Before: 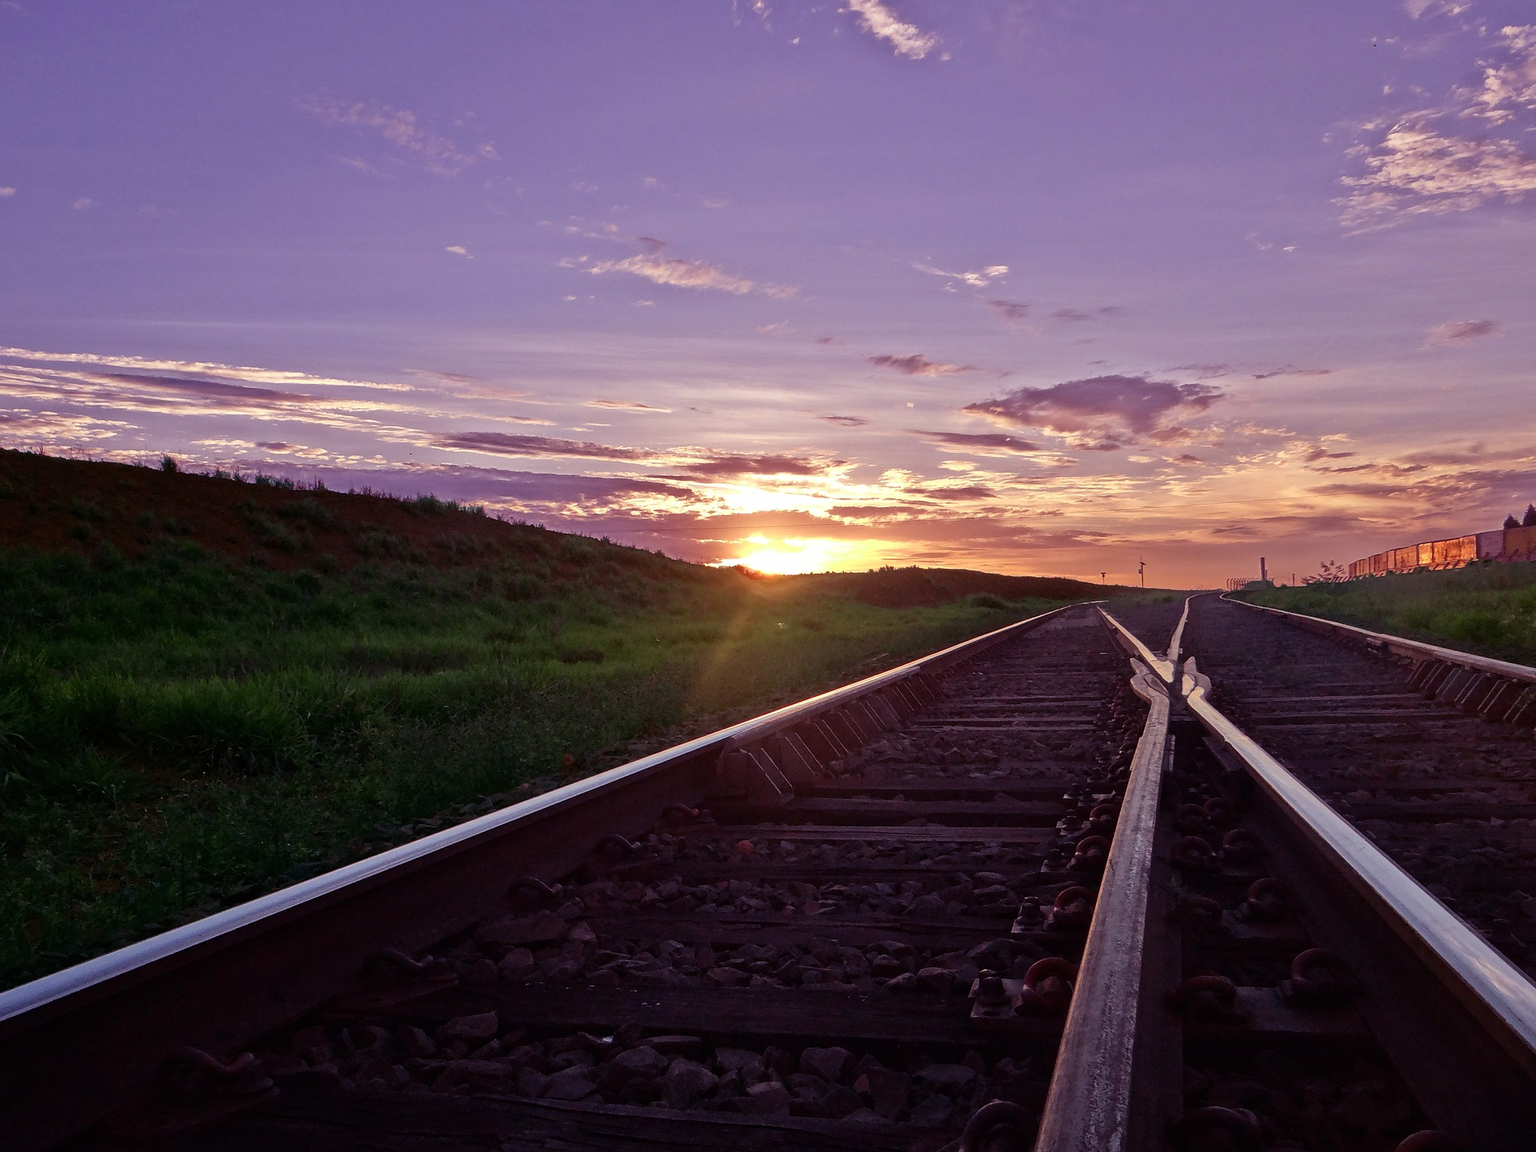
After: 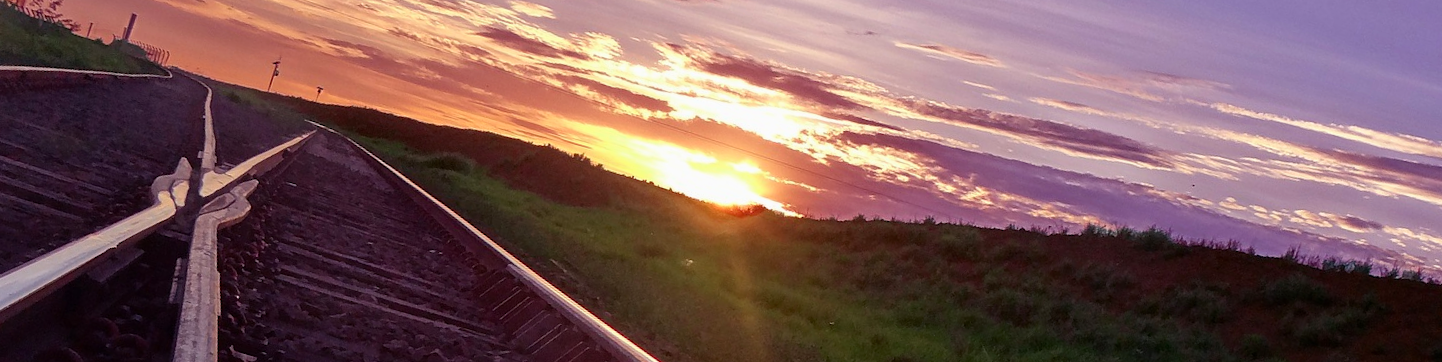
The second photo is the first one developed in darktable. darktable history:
crop and rotate: angle 16.12°, top 30.835%, bottom 35.653%
contrast brightness saturation: contrast 0.04, saturation 0.16
local contrast: mode bilateral grid, contrast 15, coarseness 36, detail 105%, midtone range 0.2
exposure: exposure -0.05 EV
